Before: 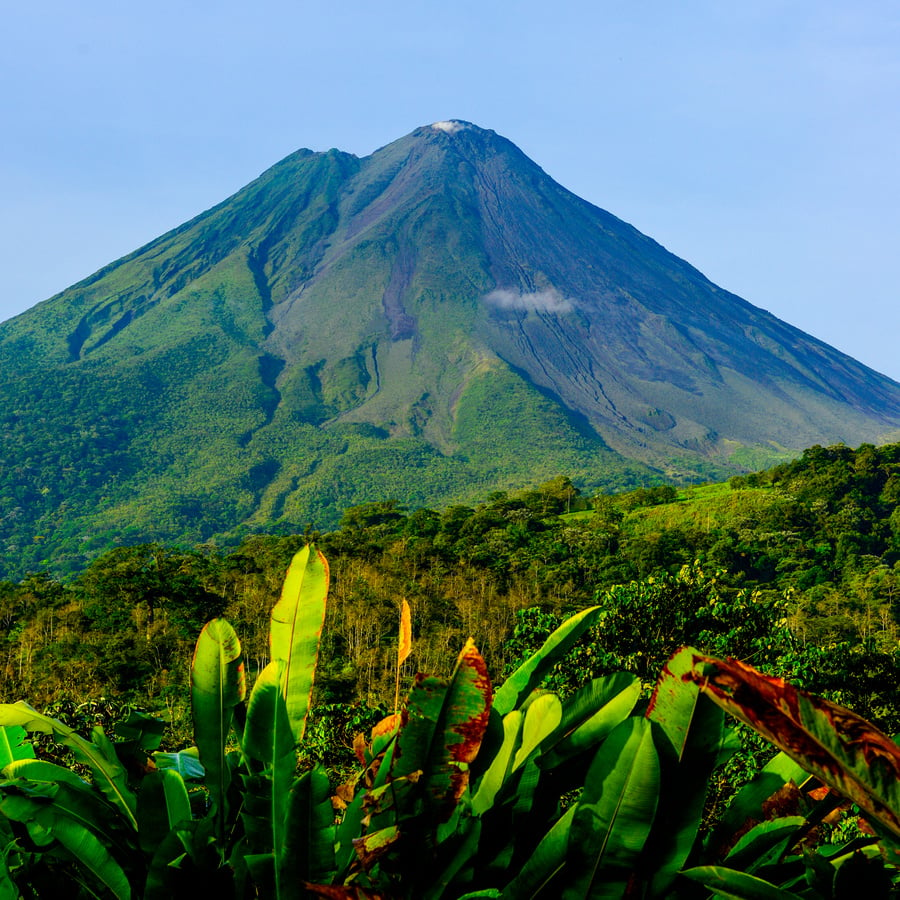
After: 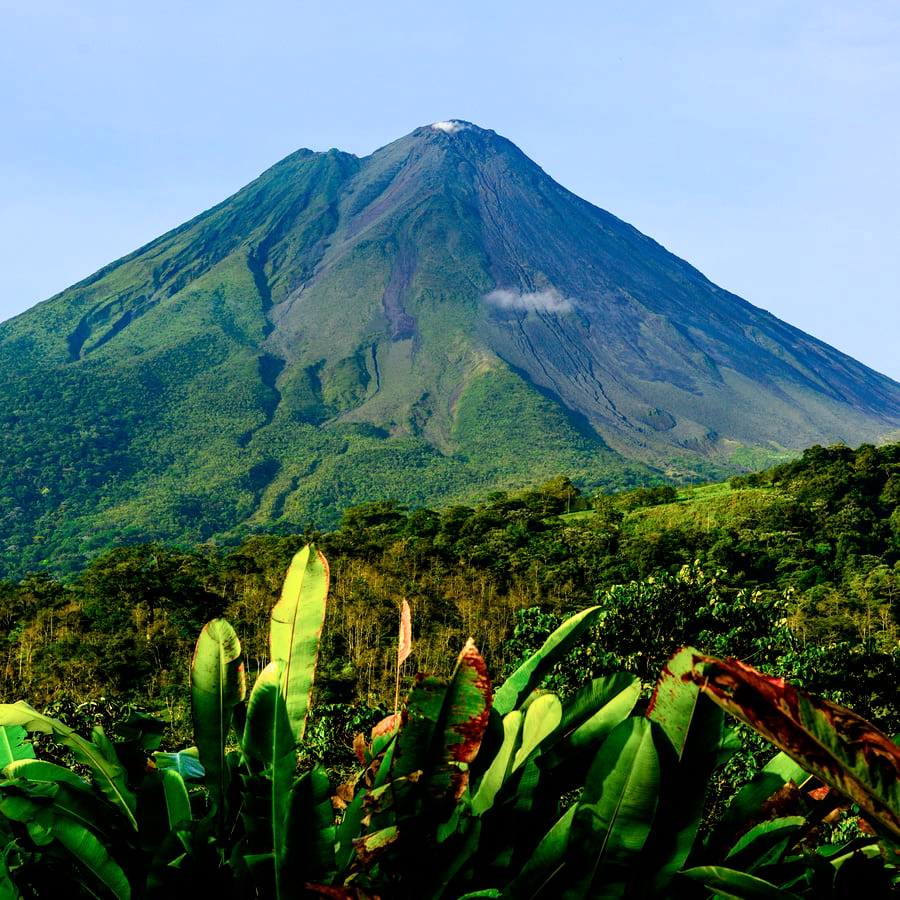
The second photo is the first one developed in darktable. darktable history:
filmic rgb: black relative exposure -9.04 EV, white relative exposure 2.31 EV, hardness 7.51
